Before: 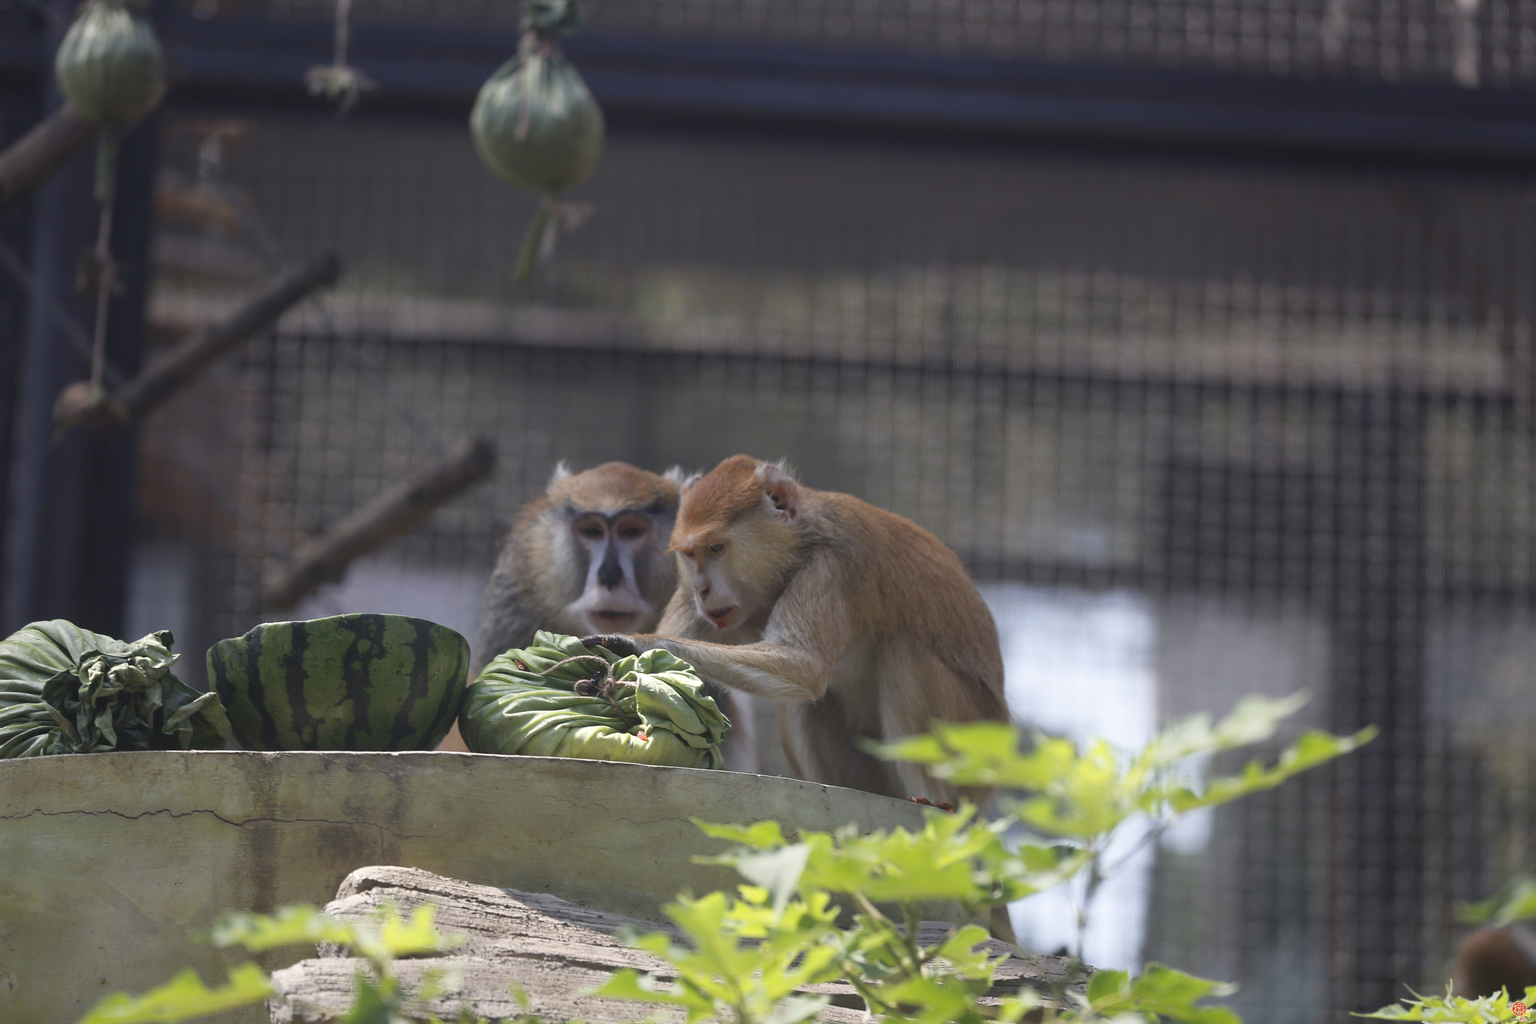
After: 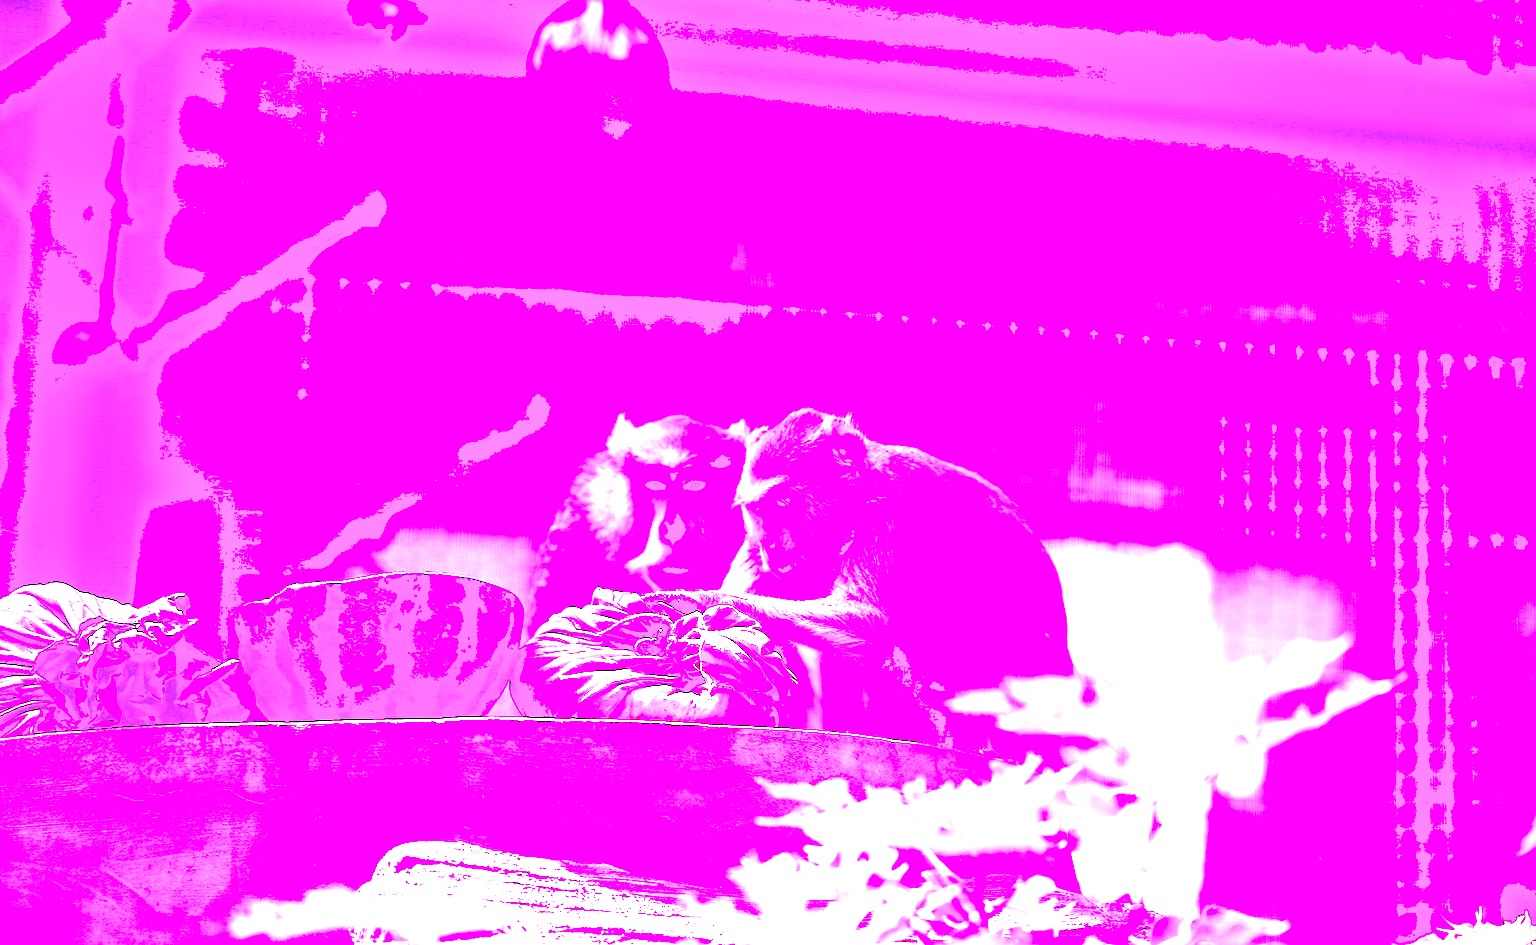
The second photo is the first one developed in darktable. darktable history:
white balance: red 8, blue 8
shadows and highlights: shadows 0, highlights 40
sharpen: amount 0.2
rotate and perspective: rotation -0.013°, lens shift (vertical) -0.027, lens shift (horizontal) 0.178, crop left 0.016, crop right 0.989, crop top 0.082, crop bottom 0.918
